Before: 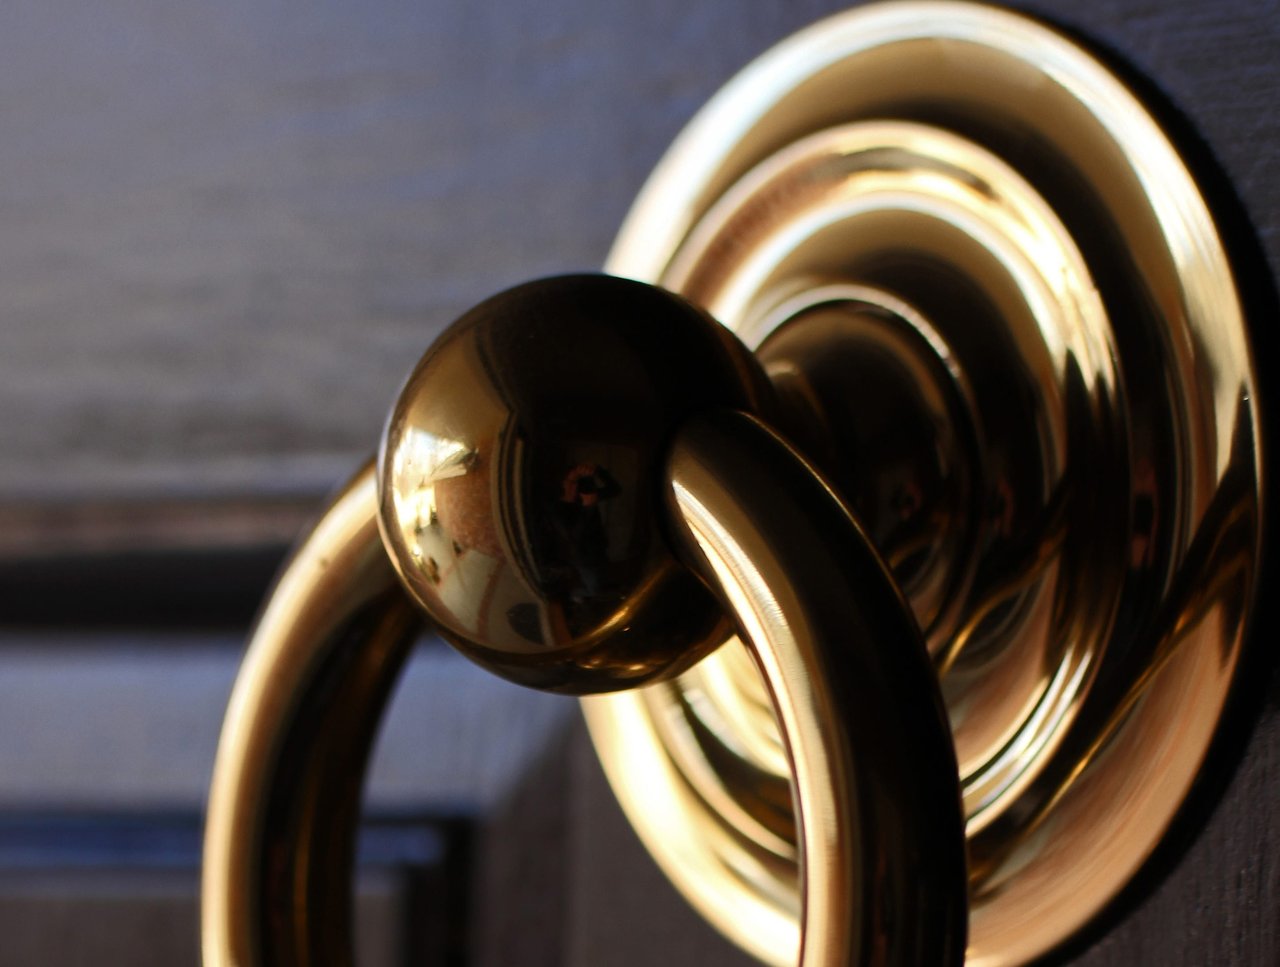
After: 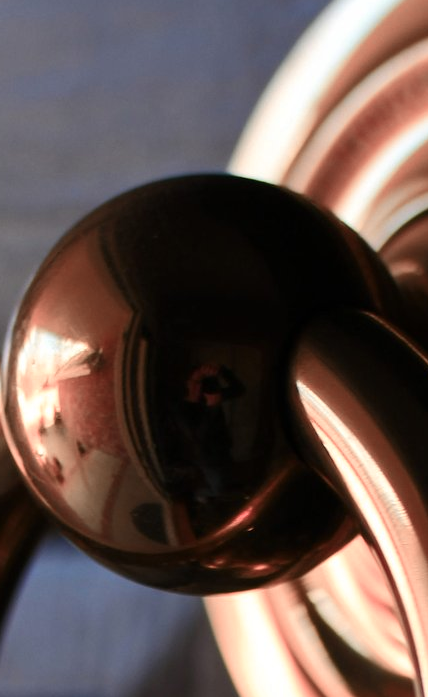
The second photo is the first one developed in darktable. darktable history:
color zones: curves: ch2 [(0, 0.488) (0.143, 0.417) (0.286, 0.212) (0.429, 0.179) (0.571, 0.154) (0.714, 0.415) (0.857, 0.495) (1, 0.488)]
crop and rotate: left 29.433%, top 10.393%, right 37.096%, bottom 17.478%
